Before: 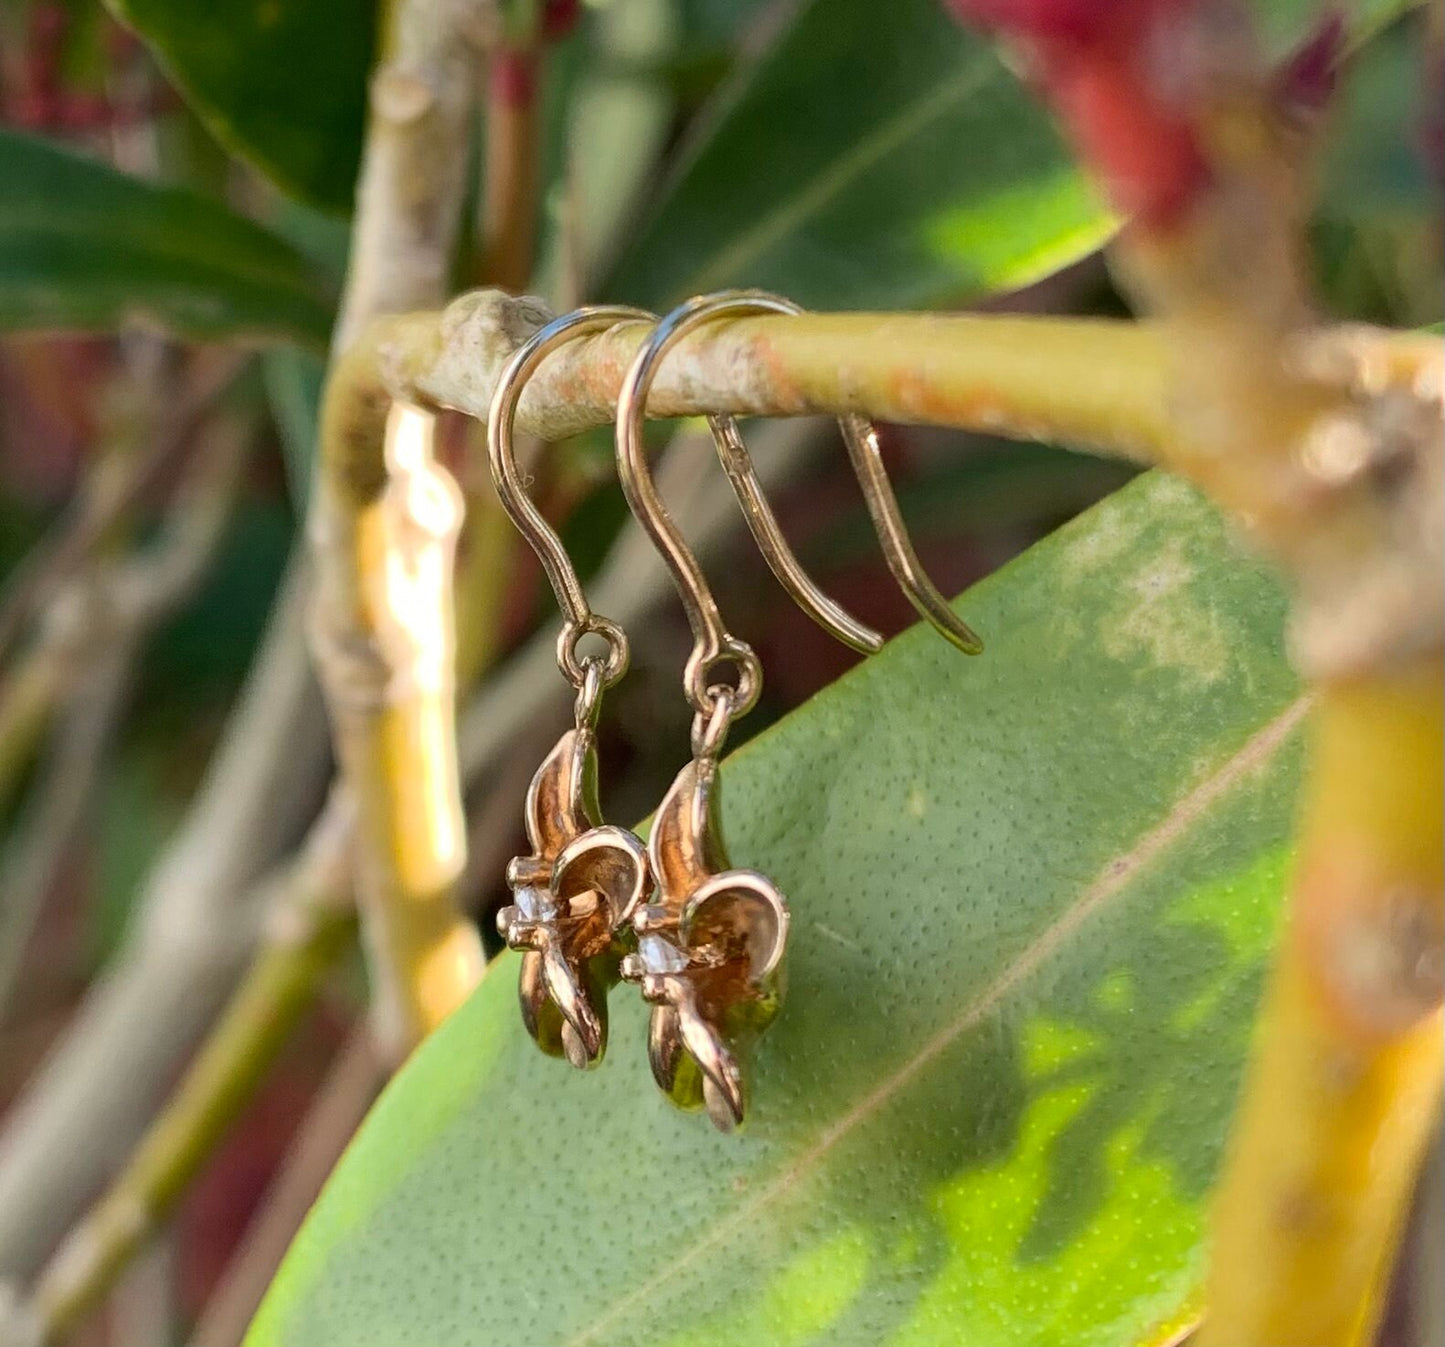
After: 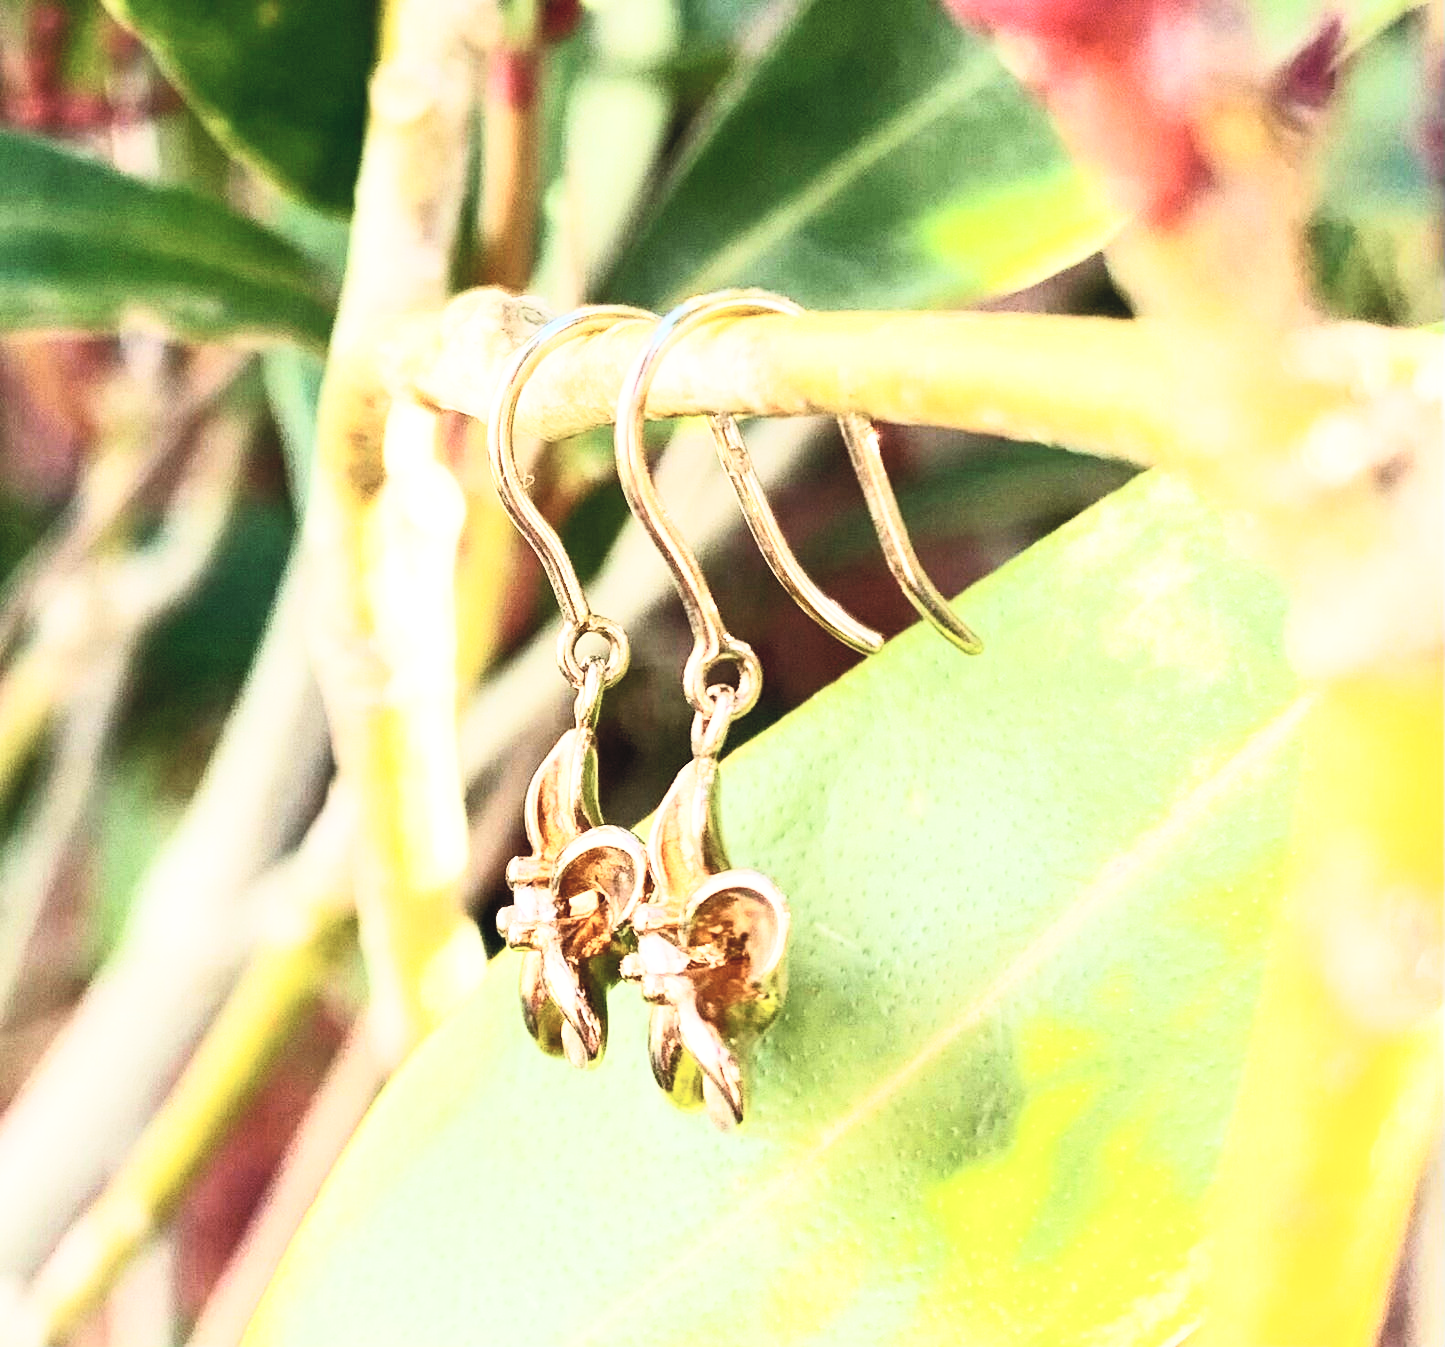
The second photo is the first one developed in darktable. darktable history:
base curve: curves: ch0 [(0, 0) (0.007, 0.004) (0.027, 0.03) (0.046, 0.07) (0.207, 0.54) (0.442, 0.872) (0.673, 0.972) (1, 1)], preserve colors none
exposure: compensate highlight preservation false
contrast brightness saturation: contrast 0.43, brightness 0.56, saturation -0.19
